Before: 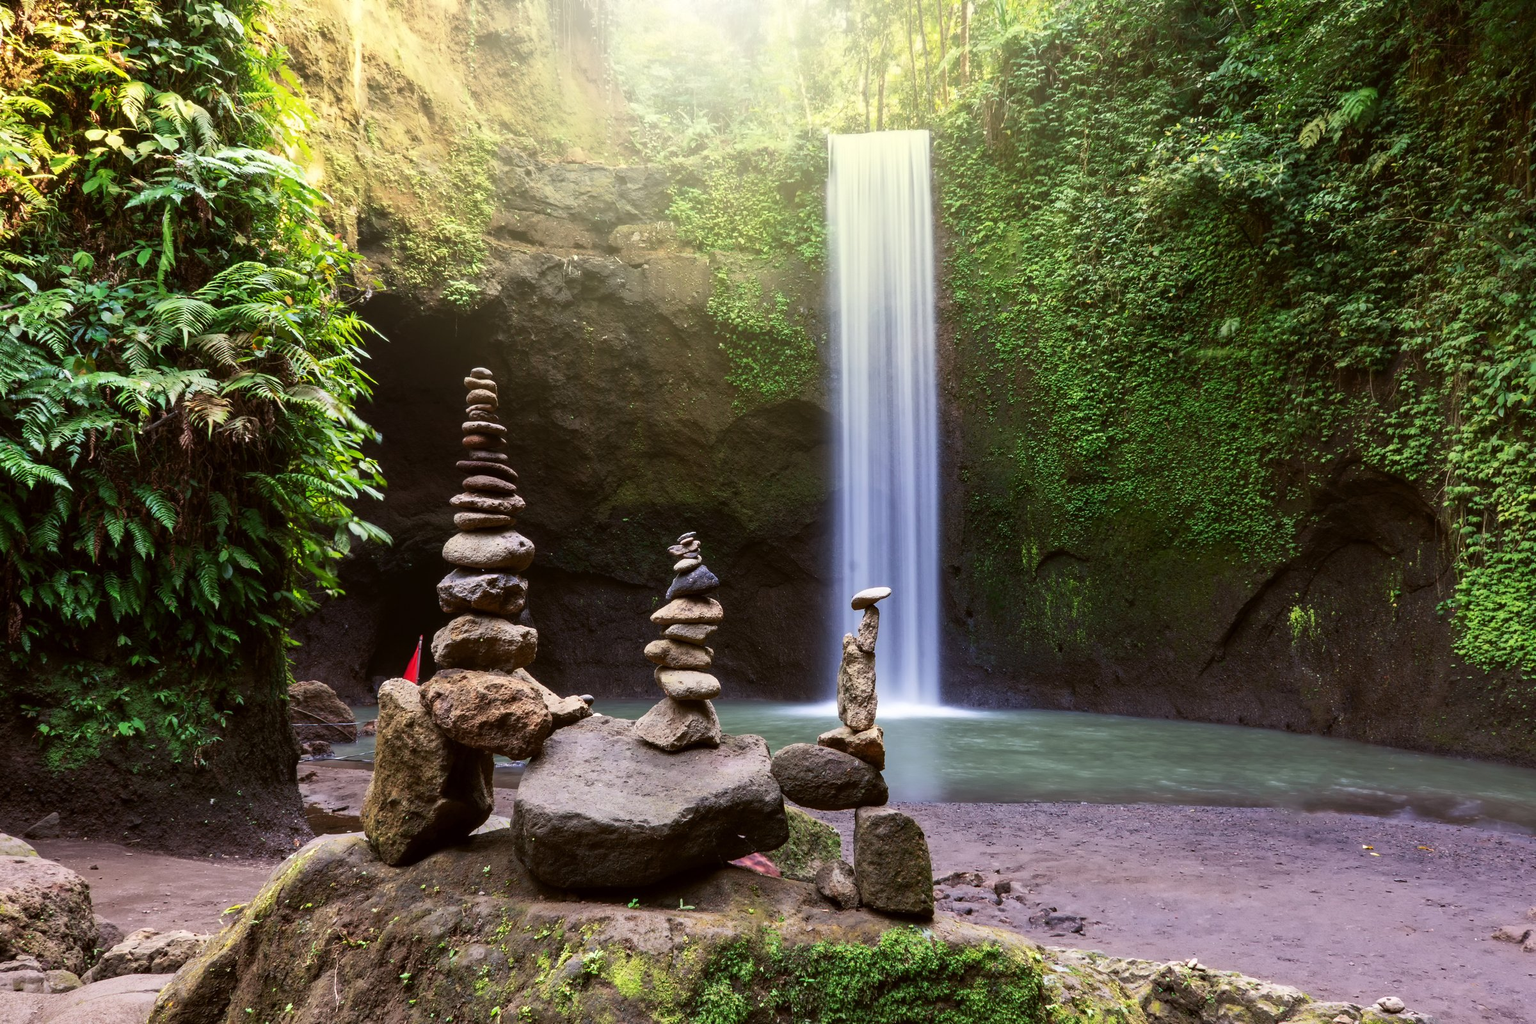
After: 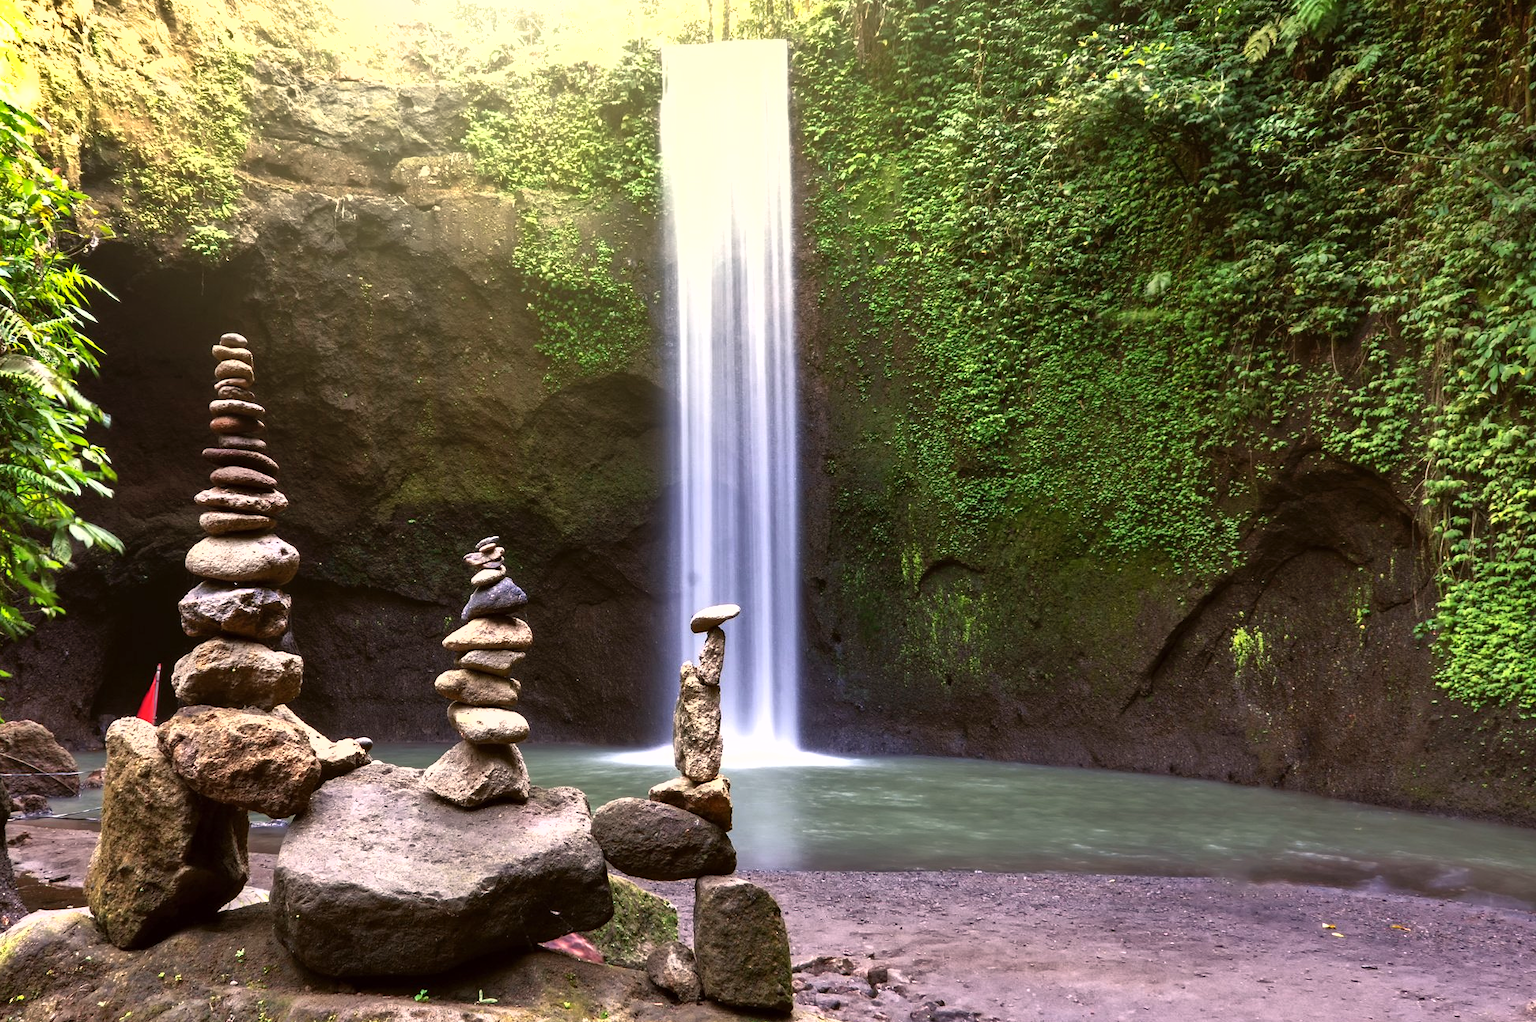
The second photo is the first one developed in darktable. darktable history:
exposure: exposure 0.202 EV, compensate highlight preservation false
shadows and highlights: shadows 48.6, highlights -41.11, soften with gaussian
tone equalizer: -8 EV 0.001 EV, -7 EV -0.001 EV, -6 EV 0.002 EV, -5 EV -0.034 EV, -4 EV -0.102 EV, -3 EV -0.163 EV, -2 EV 0.218 EV, -1 EV 0.71 EV, +0 EV 0.479 EV, edges refinement/feathering 500, mask exposure compensation -1.57 EV, preserve details no
crop: left 19.05%, top 9.586%, right 0.001%, bottom 9.557%
color correction: highlights a* 3.87, highlights b* 5.07
